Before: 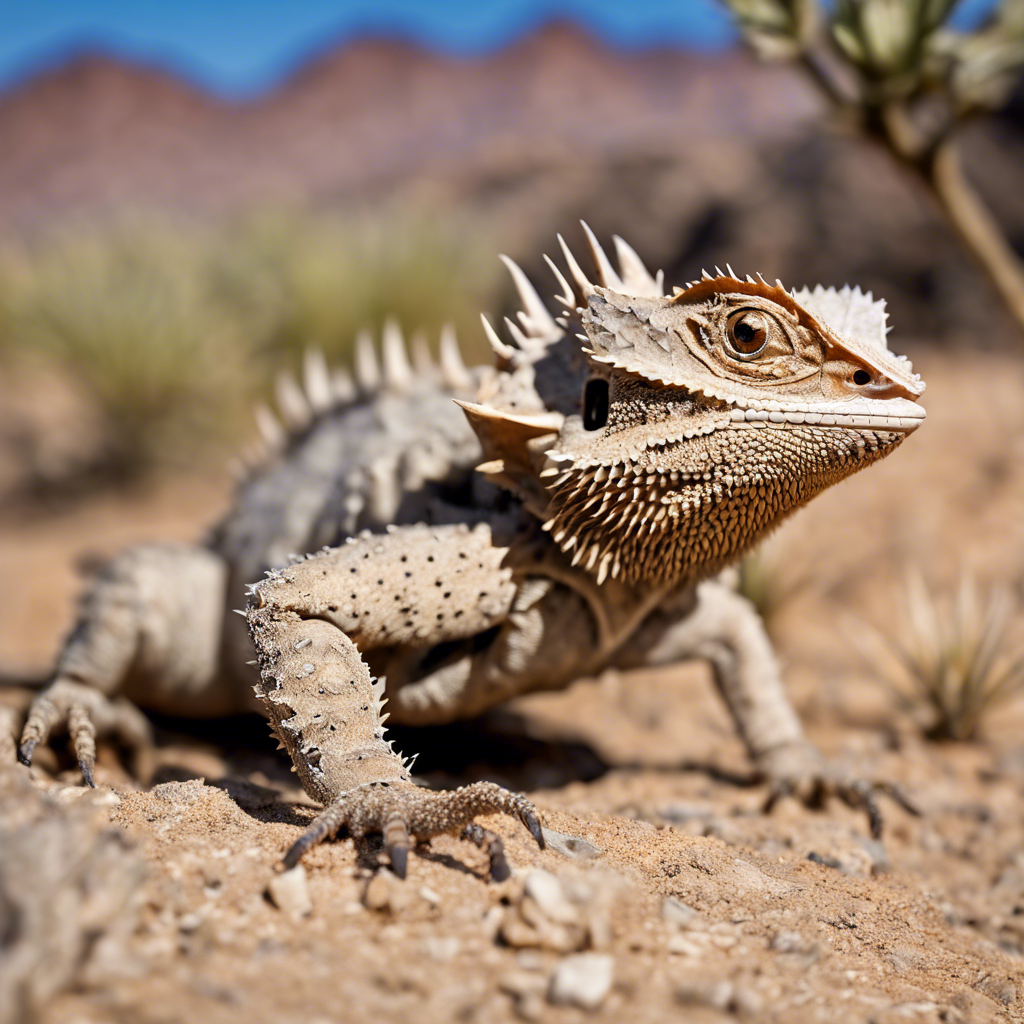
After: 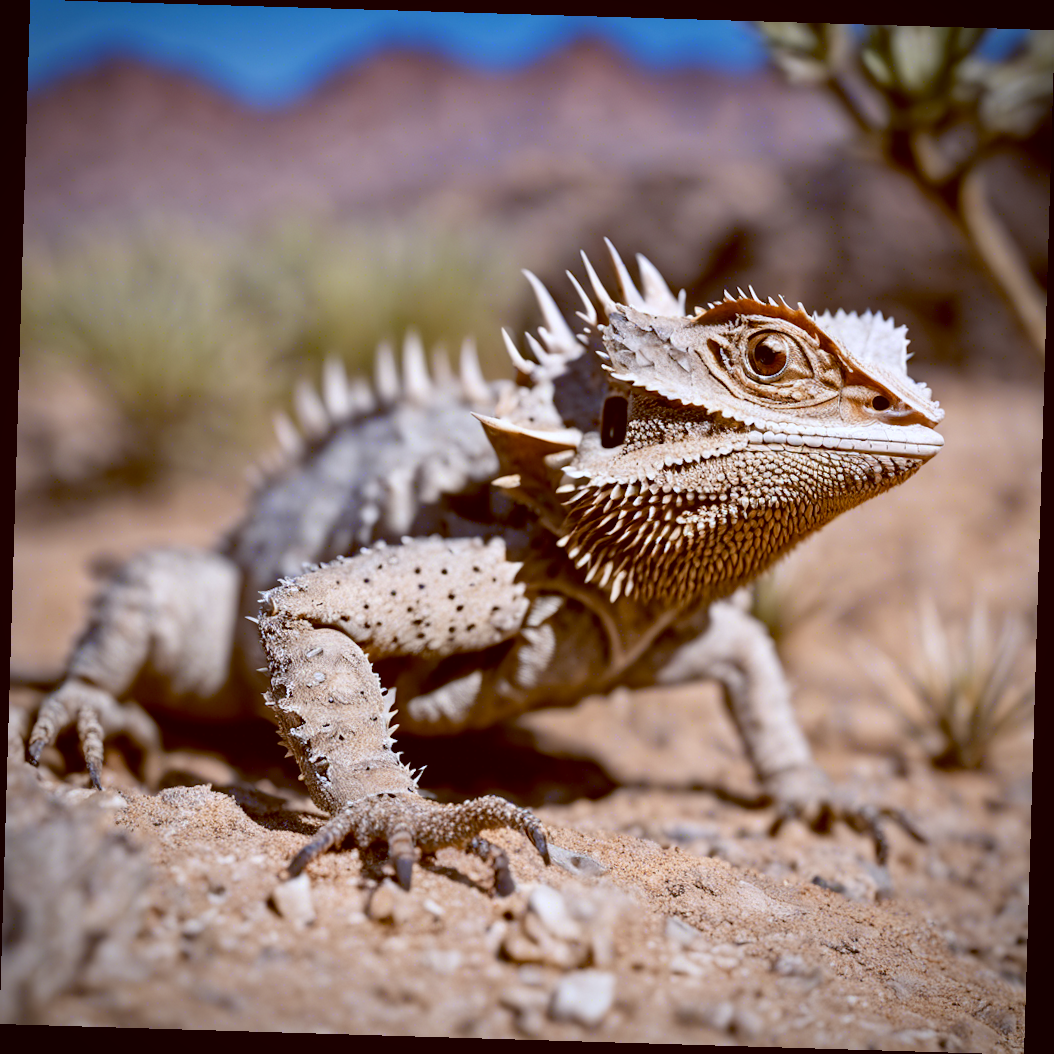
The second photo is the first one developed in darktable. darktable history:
vignetting: saturation 0, unbound false
color balance: lift [1, 1.015, 1.004, 0.985], gamma [1, 0.958, 0.971, 1.042], gain [1, 0.956, 0.977, 1.044]
color calibration: illuminant as shot in camera, x 0.358, y 0.373, temperature 4628.91 K
rotate and perspective: rotation 1.72°, automatic cropping off
white balance: emerald 1
